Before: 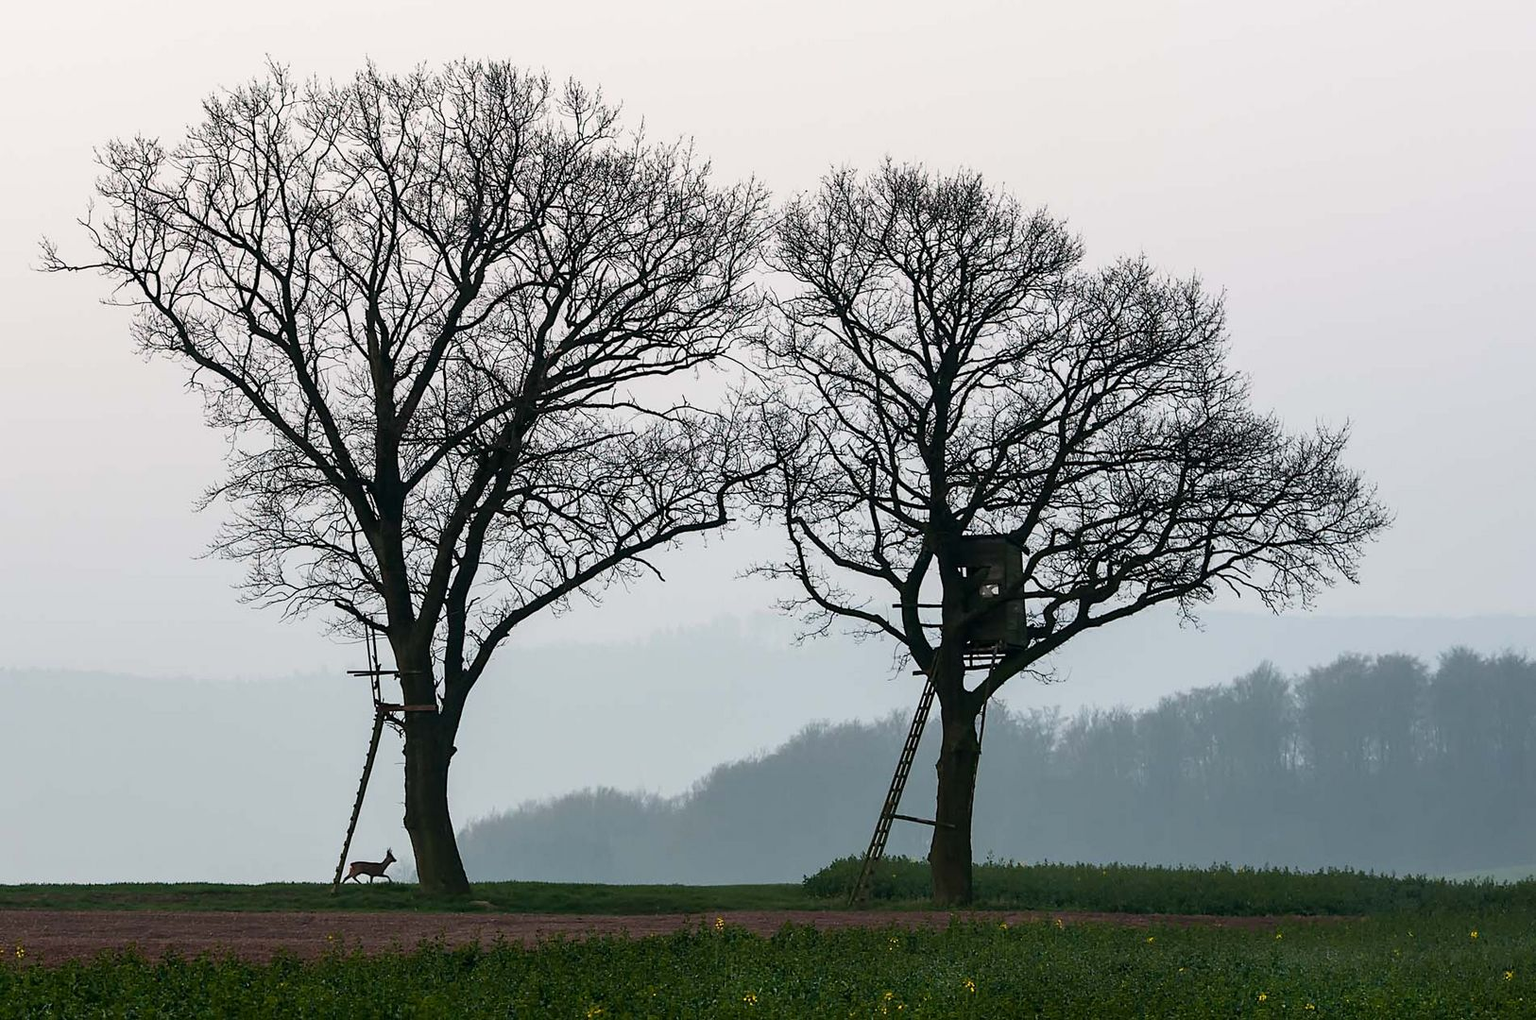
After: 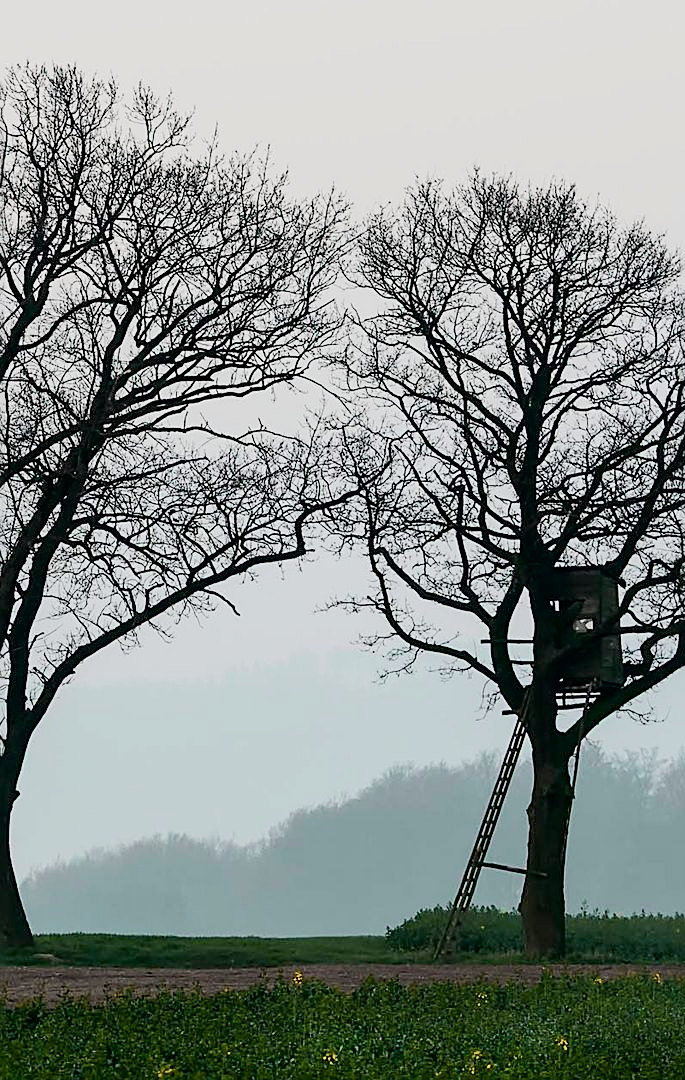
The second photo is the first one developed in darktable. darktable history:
sharpen: on, module defaults
tone curve: curves: ch0 [(0, 0) (0.048, 0.024) (0.099, 0.082) (0.227, 0.255) (0.407, 0.482) (0.543, 0.634) (0.719, 0.77) (0.837, 0.843) (1, 0.906)]; ch1 [(0, 0) (0.3, 0.268) (0.404, 0.374) (0.475, 0.463) (0.501, 0.499) (0.514, 0.502) (0.551, 0.541) (0.643, 0.648) (0.682, 0.674) (0.802, 0.812) (1, 1)]; ch2 [(0, 0) (0.259, 0.207) (0.323, 0.311) (0.364, 0.368) (0.442, 0.461) (0.498, 0.498) (0.531, 0.528) (0.581, 0.602) (0.629, 0.659) (0.768, 0.728) (1, 1)], color space Lab, independent channels, preserve colors none
crop: left 28.583%, right 29.231%
